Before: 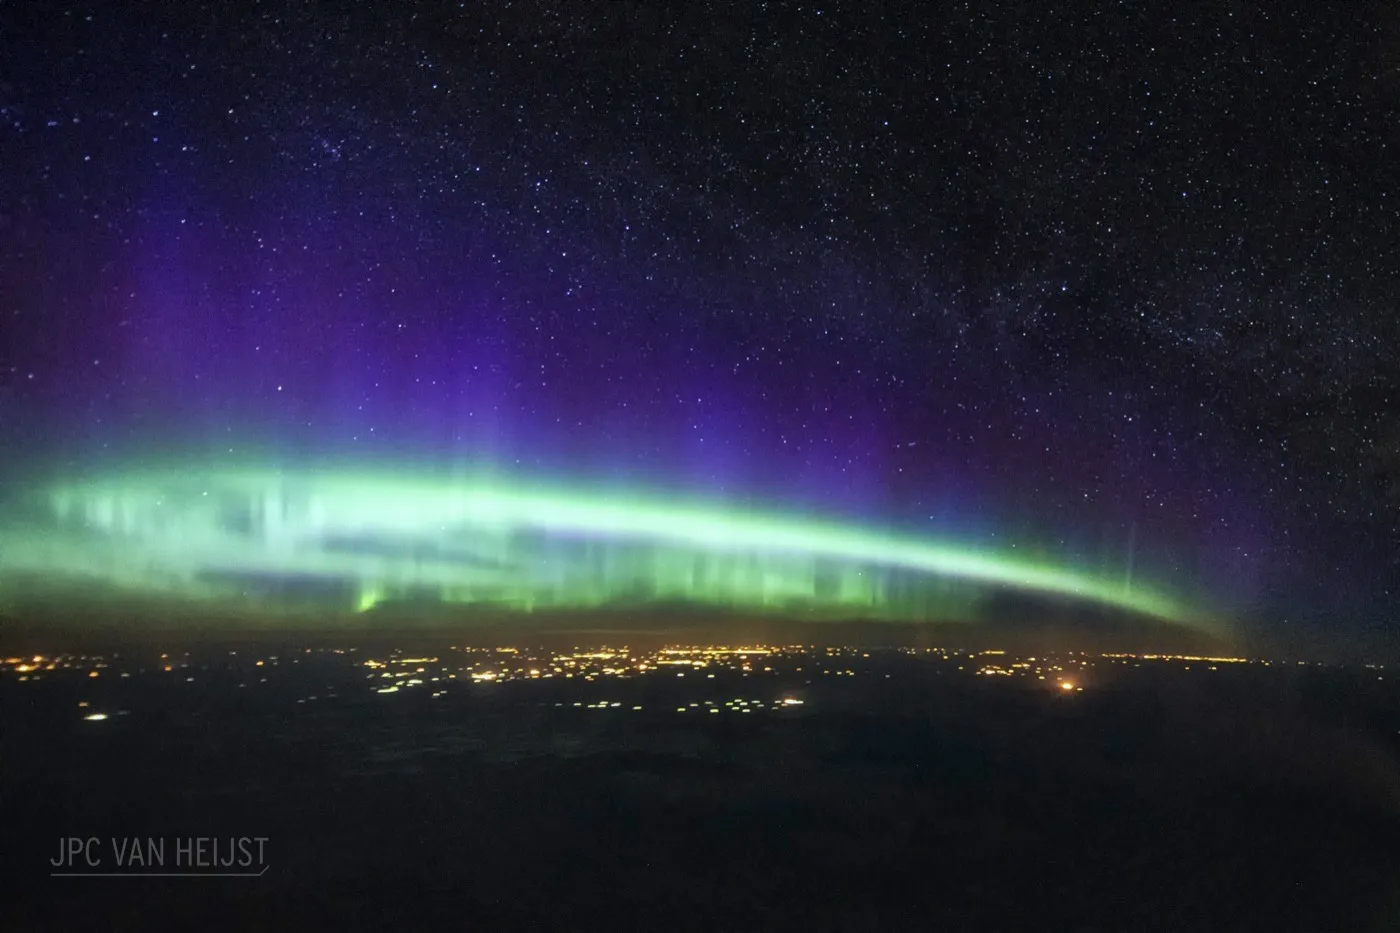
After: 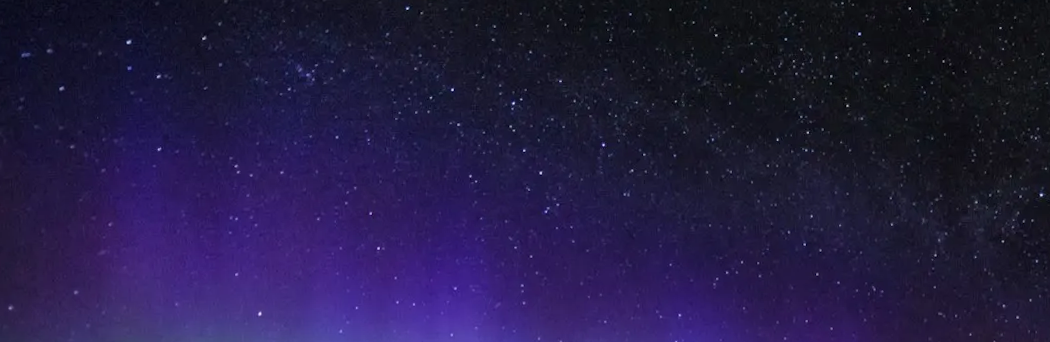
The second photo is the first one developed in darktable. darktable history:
crop: left 0.579%, top 7.627%, right 23.167%, bottom 54.275%
rotate and perspective: rotation -1.42°, crop left 0.016, crop right 0.984, crop top 0.035, crop bottom 0.965
